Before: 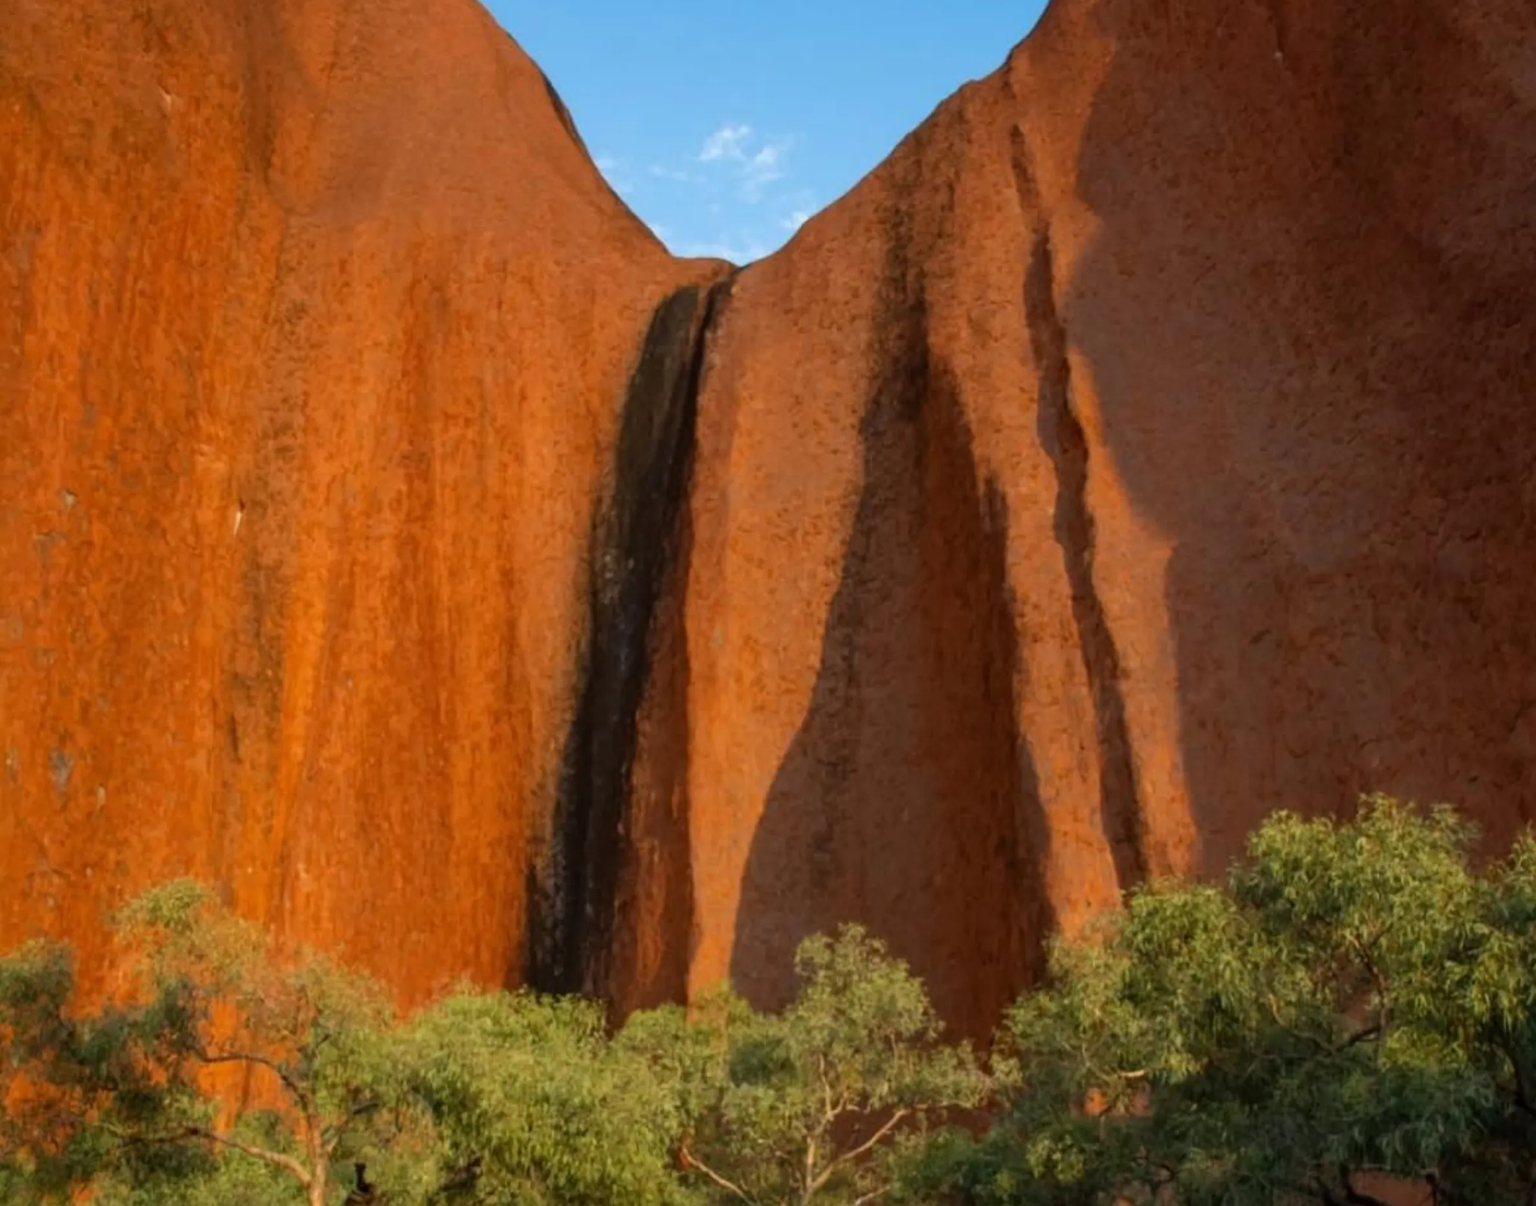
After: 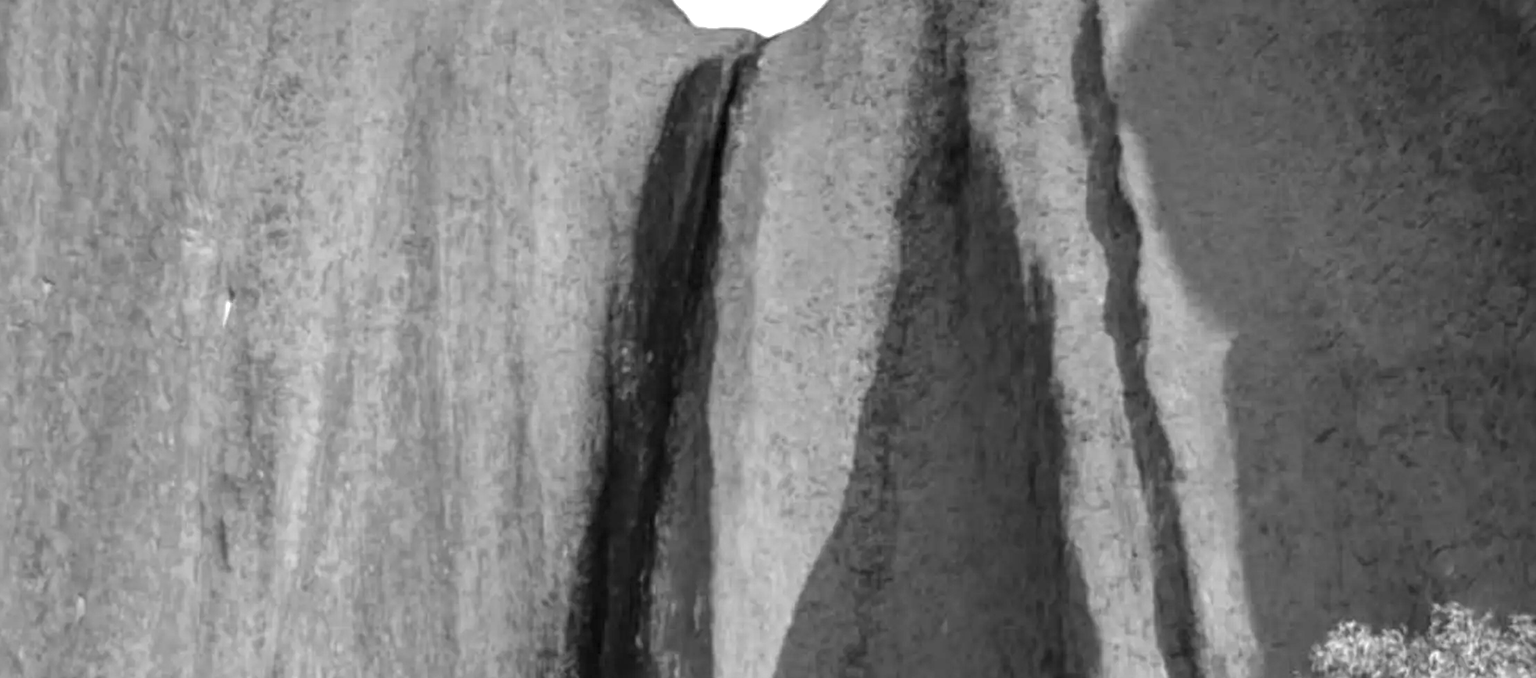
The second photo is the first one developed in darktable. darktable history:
monochrome: a 1.94, b -0.638
crop: left 1.744%, top 19.225%, right 5.069%, bottom 28.357%
local contrast: shadows 94%
exposure: exposure 1 EV, compensate highlight preservation false
